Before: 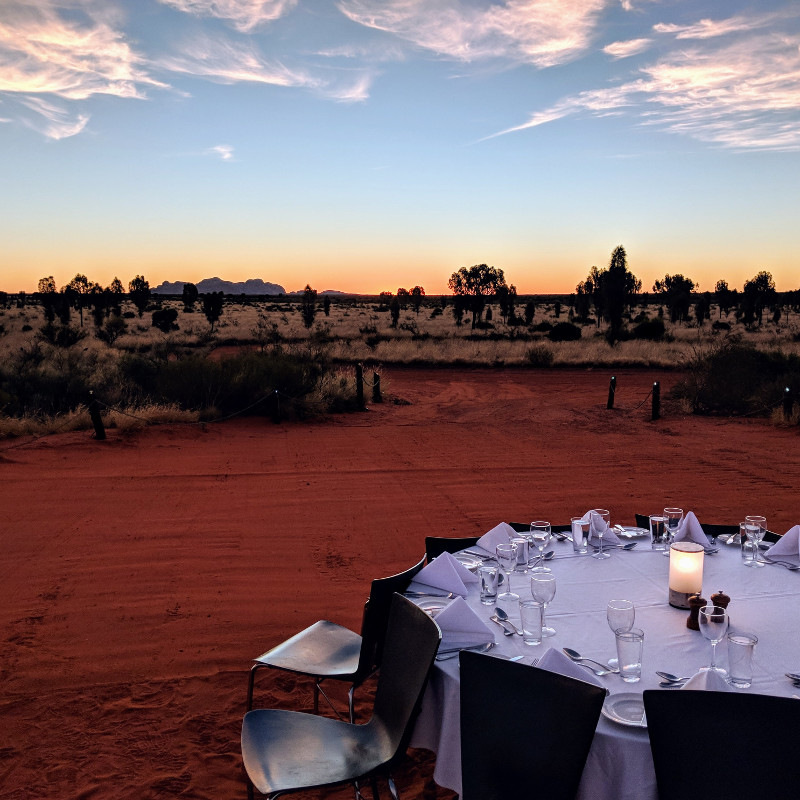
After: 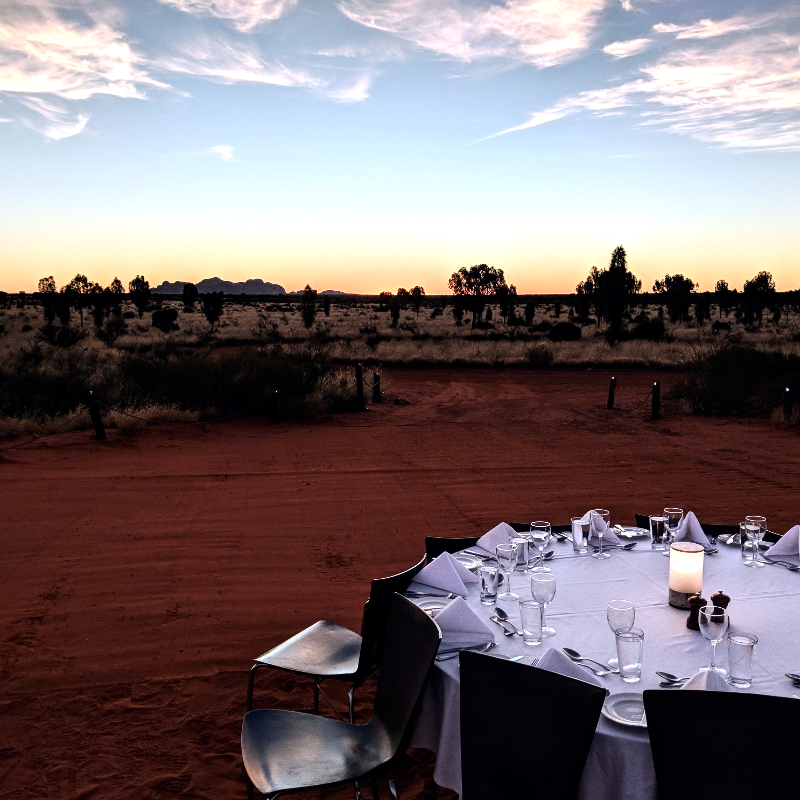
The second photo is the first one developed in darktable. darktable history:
exposure: exposure -0.173 EV, compensate exposure bias true, compensate highlight preservation false
contrast brightness saturation: contrast 0.105, saturation -0.154
tone equalizer: -8 EV -0.749 EV, -7 EV -0.678 EV, -6 EV -0.569 EV, -5 EV -0.409 EV, -3 EV 0.372 EV, -2 EV 0.6 EV, -1 EV 0.685 EV, +0 EV 0.781 EV, edges refinement/feathering 500, mask exposure compensation -1.57 EV, preserve details no
